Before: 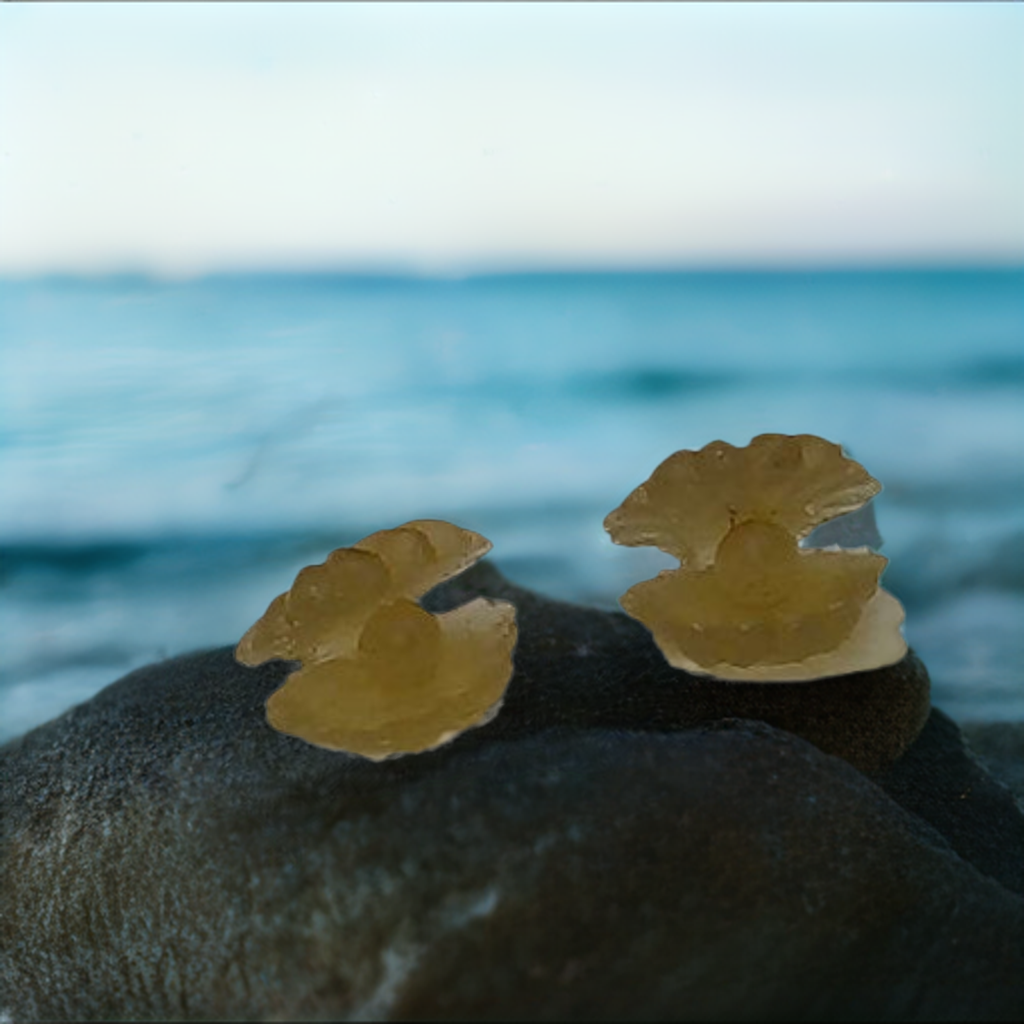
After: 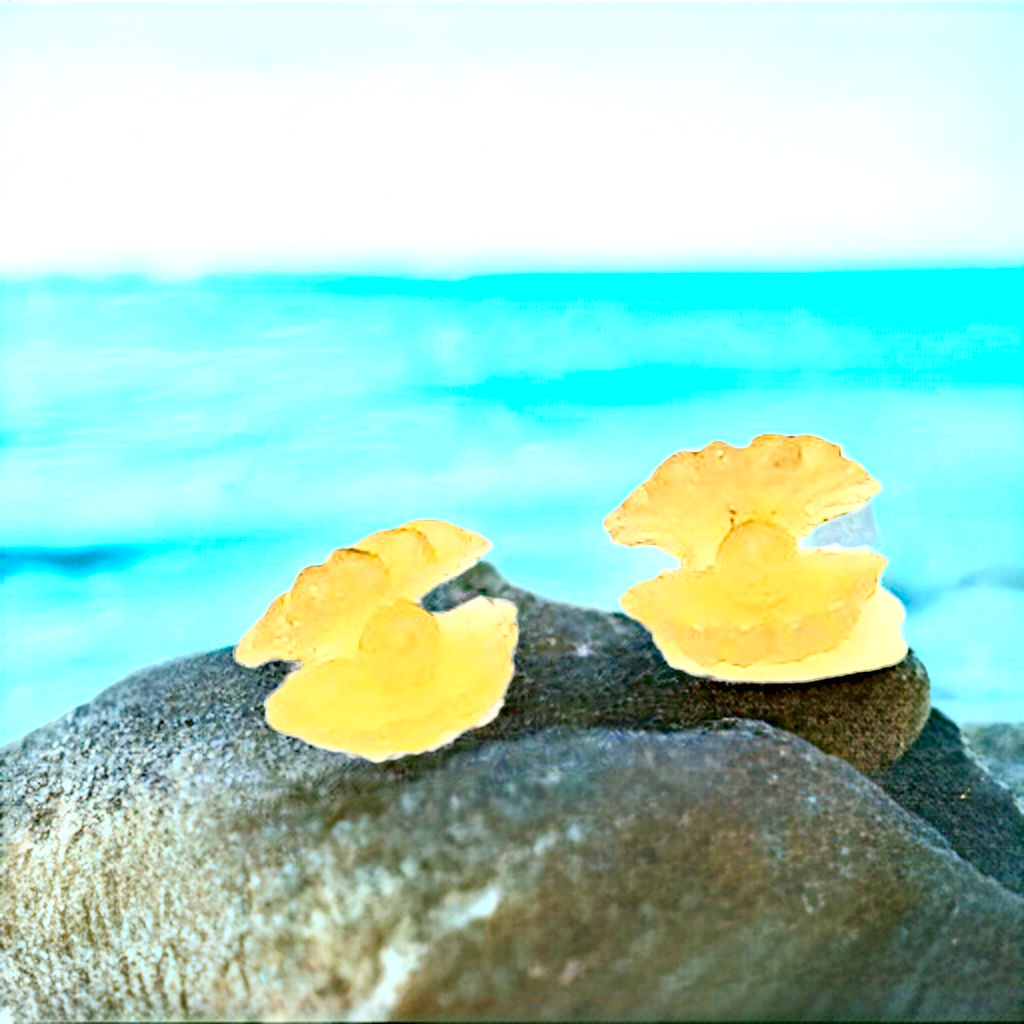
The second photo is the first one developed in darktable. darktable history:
exposure: exposure 1.476 EV, compensate exposure bias true, compensate highlight preservation false
tone equalizer: on, module defaults
contrast equalizer: octaves 7, y [[0.545, 0.572, 0.59, 0.59, 0.571, 0.545], [0.5 ×6], [0.5 ×6], [0 ×6], [0 ×6]]
local contrast: mode bilateral grid, contrast 99, coarseness 100, detail 90%, midtone range 0.2
contrast brightness saturation: brightness -0.022, saturation 0.336
haze removal: compatibility mode true, adaptive false
tone curve: curves: ch0 [(0, 0) (0.003, 0.003) (0.011, 0.011) (0.025, 0.026) (0.044, 0.045) (0.069, 0.087) (0.1, 0.141) (0.136, 0.202) (0.177, 0.271) (0.224, 0.357) (0.277, 0.461) (0.335, 0.583) (0.399, 0.685) (0.468, 0.782) (0.543, 0.867) (0.623, 0.927) (0.709, 0.96) (0.801, 0.975) (0.898, 0.987) (1, 1)], color space Lab, independent channels, preserve colors none
levels: levels [0, 0.397, 0.955]
